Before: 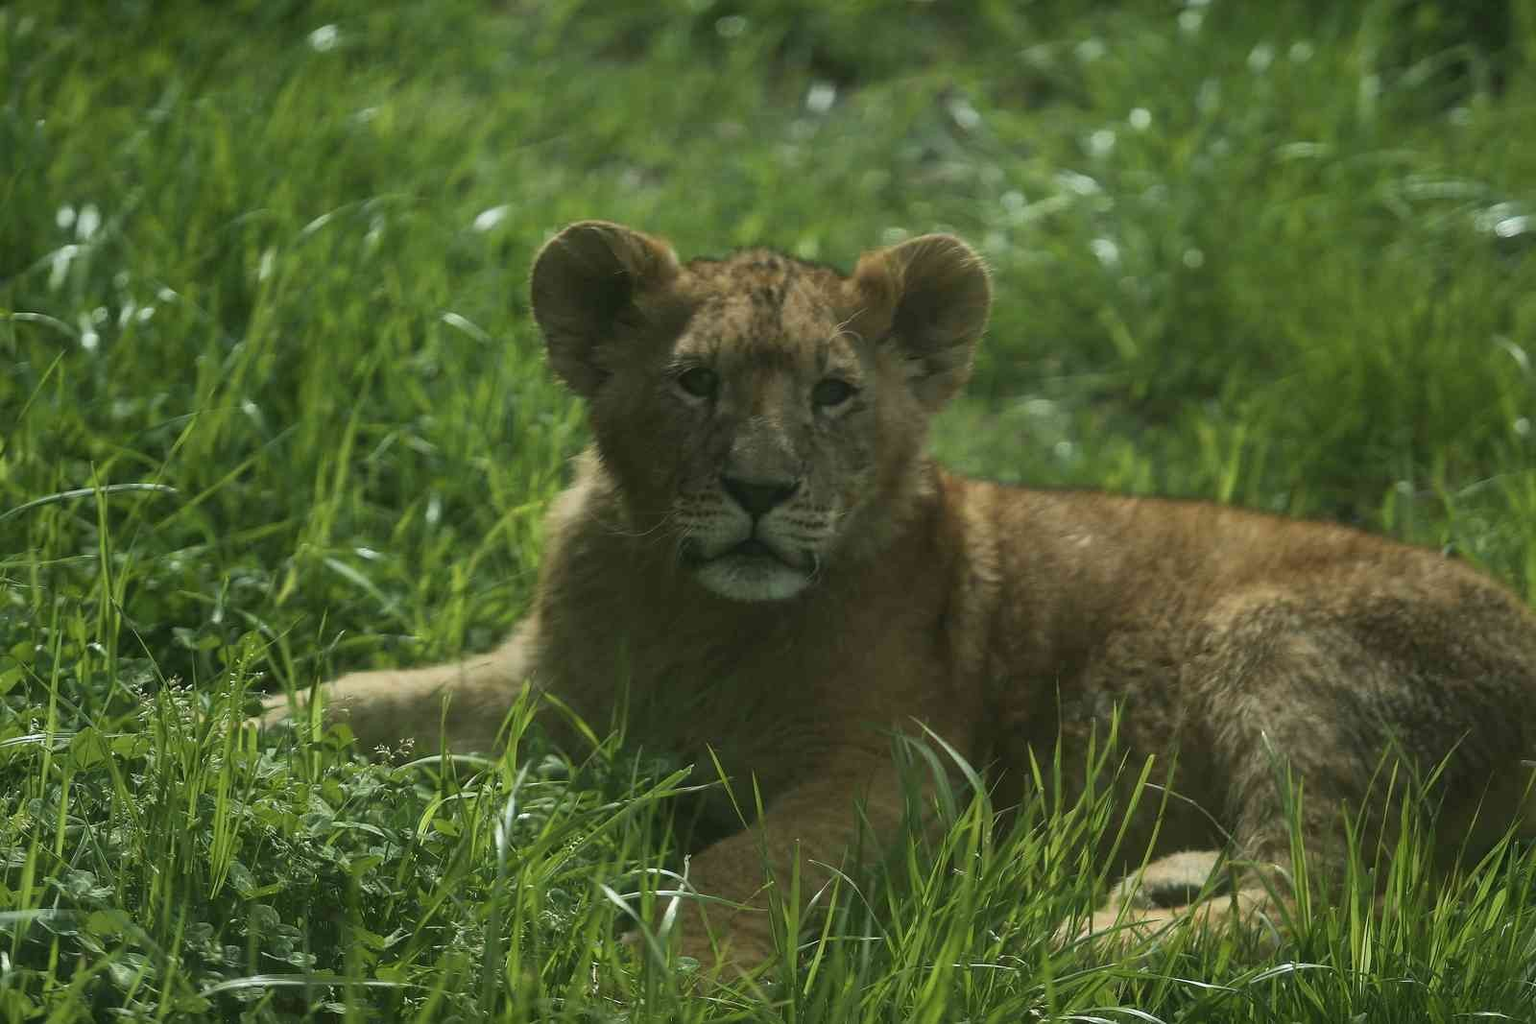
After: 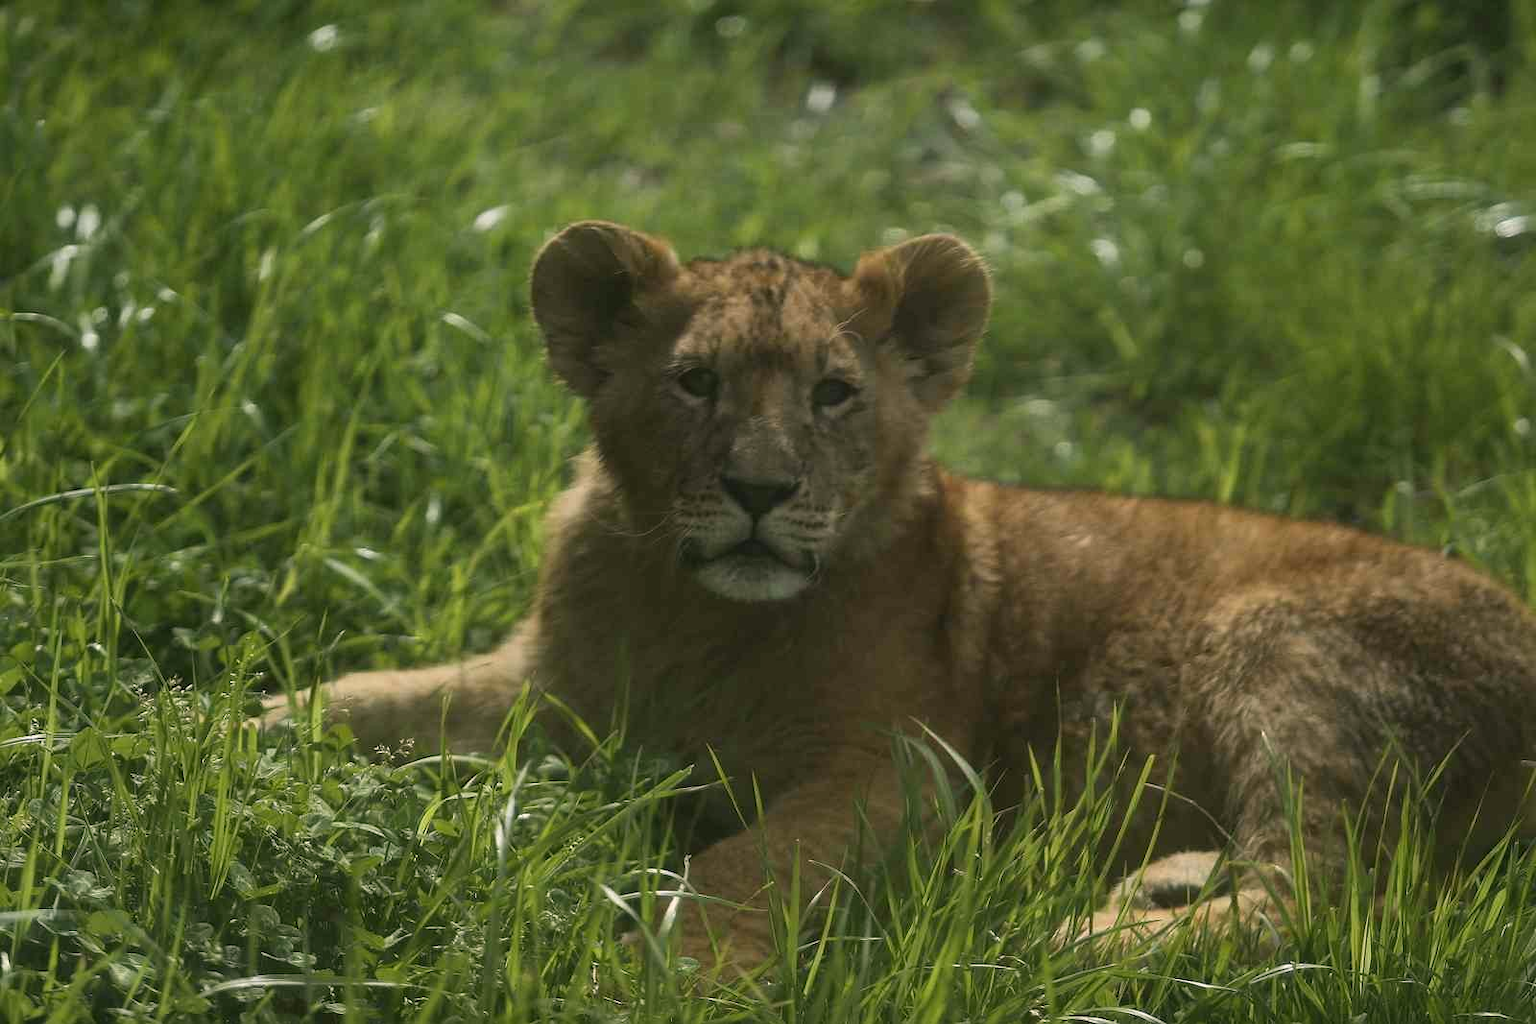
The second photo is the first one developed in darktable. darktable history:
color calibration: output R [1.063, -0.012, -0.003, 0], output B [-0.079, 0.047, 1, 0], illuminant same as pipeline (D50), adaptation XYZ, x 0.346, y 0.359, temperature 5004.91 K
